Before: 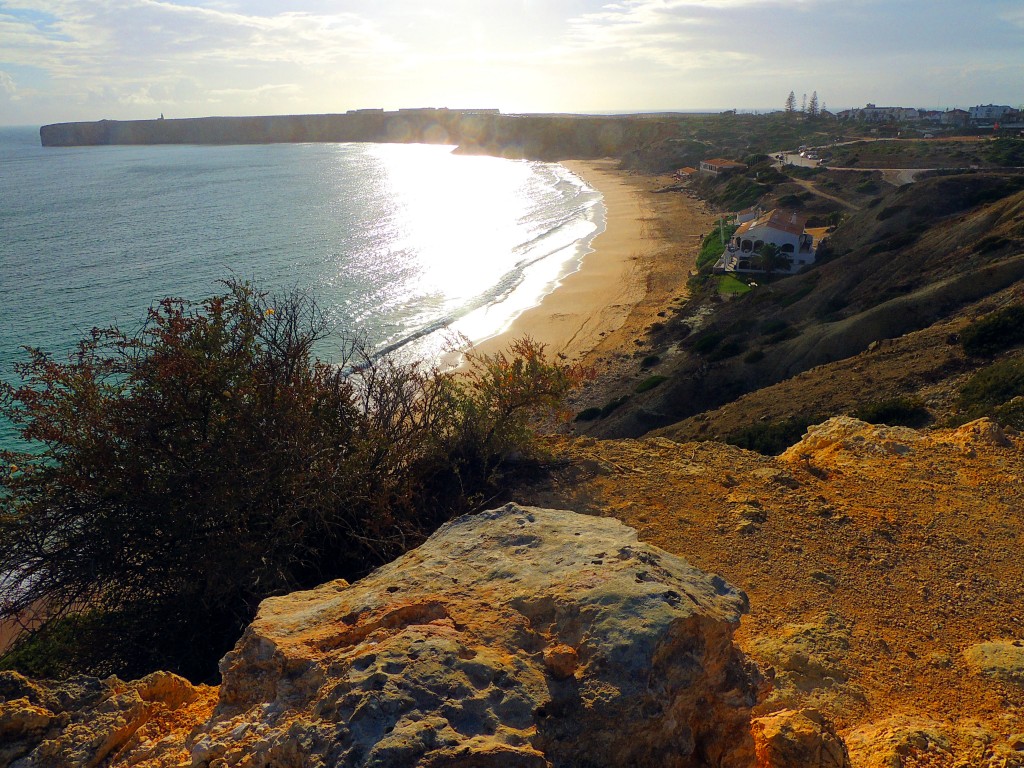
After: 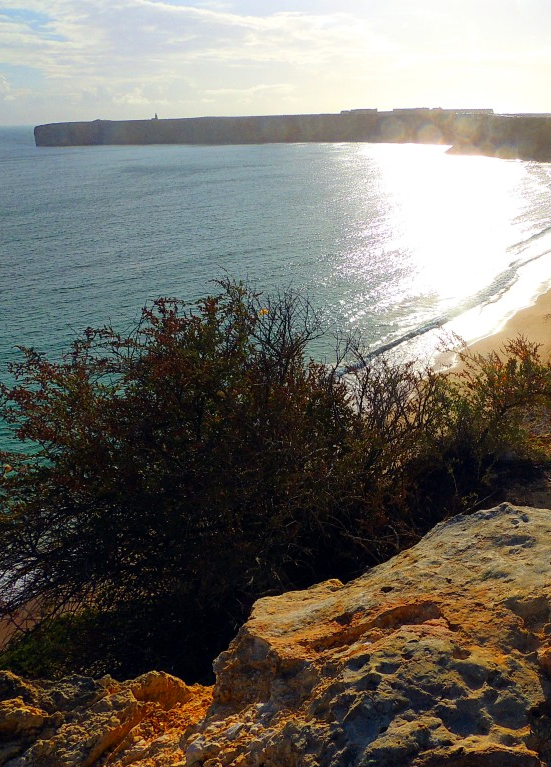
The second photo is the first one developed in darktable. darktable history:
crop: left 0.587%, right 45.588%, bottom 0.086%
shadows and highlights: shadows -30, highlights 30
